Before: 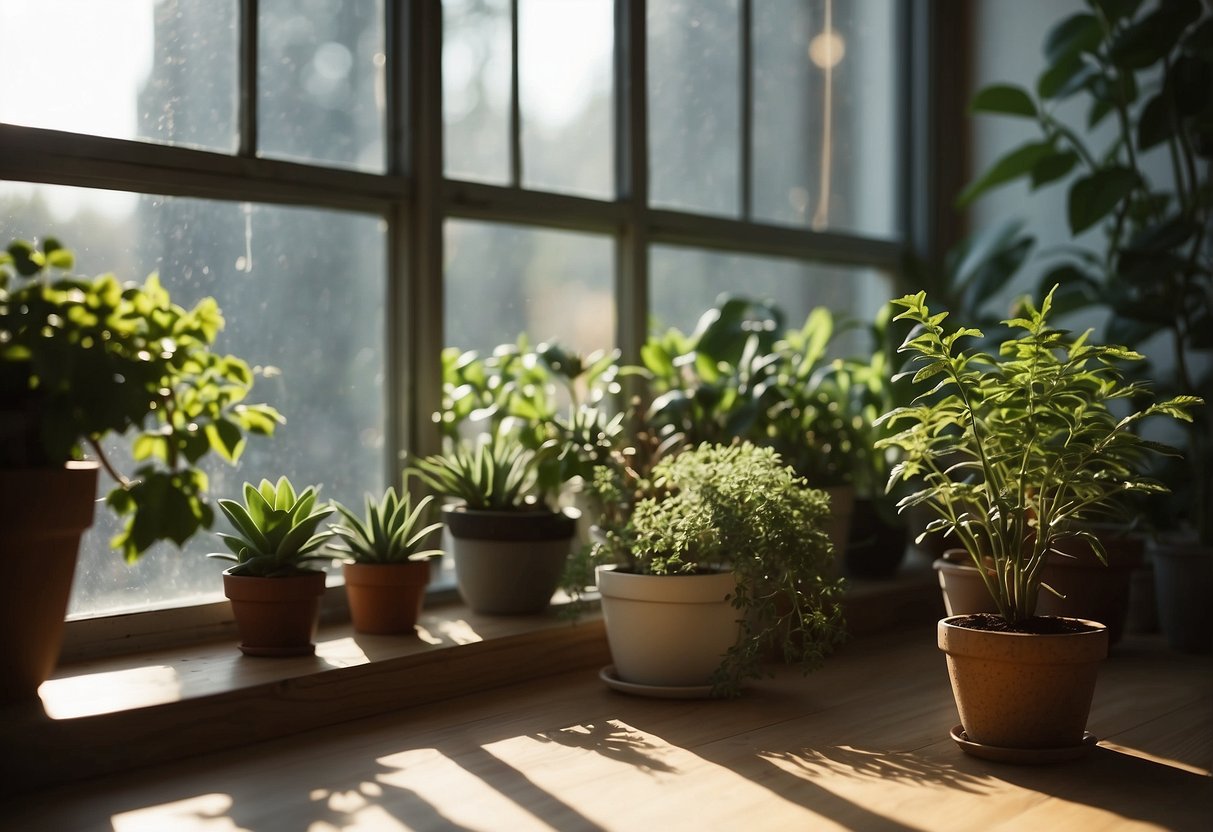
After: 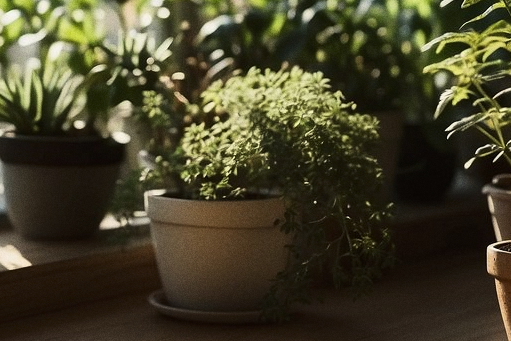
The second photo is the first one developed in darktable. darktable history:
tone curve: curves: ch0 [(0.016, 0.011) (0.204, 0.146) (0.515, 0.476) (0.78, 0.795) (1, 0.981)], color space Lab, linked channels, preserve colors none
grain: coarseness 0.09 ISO
crop: left 37.221%, top 45.169%, right 20.63%, bottom 13.777%
